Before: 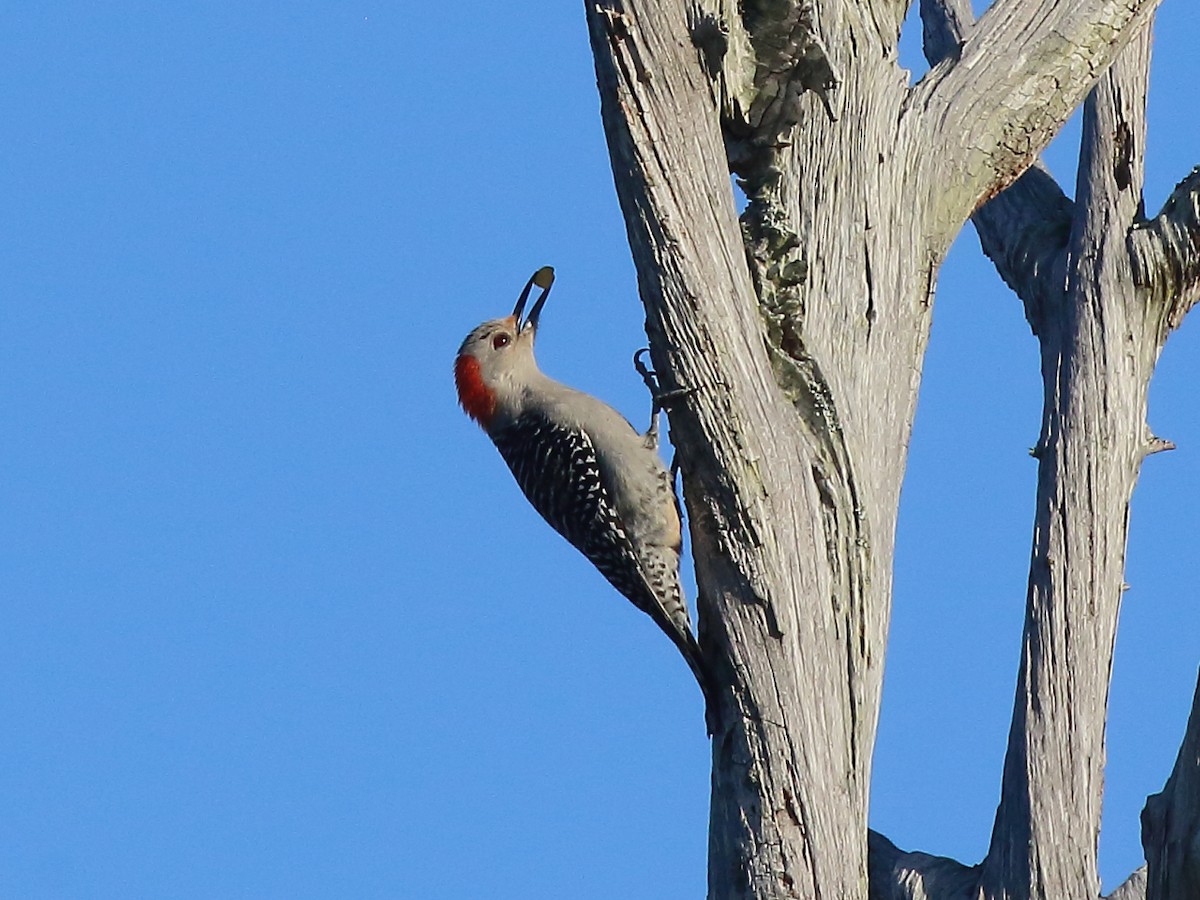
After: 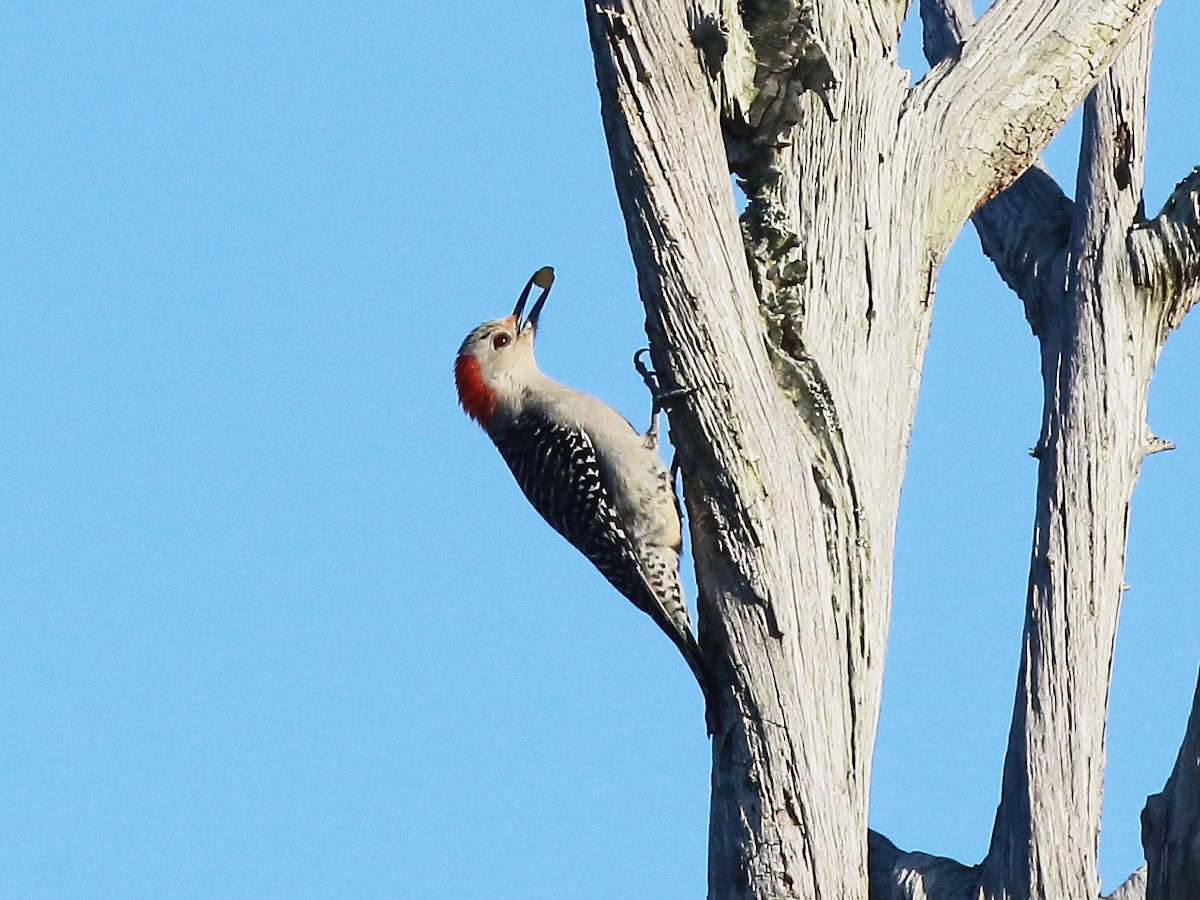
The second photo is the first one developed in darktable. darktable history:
tone equalizer: -8 EV -0.385 EV, -7 EV -0.417 EV, -6 EV -0.345 EV, -5 EV -0.249 EV, -3 EV 0.234 EV, -2 EV 0.304 EV, -1 EV 0.4 EV, +0 EV 0.446 EV, edges refinement/feathering 500, mask exposure compensation -1.57 EV, preserve details no
base curve: curves: ch0 [(0, 0) (0.088, 0.125) (0.176, 0.251) (0.354, 0.501) (0.613, 0.749) (1, 0.877)], exposure shift 0.01, preserve colors none
